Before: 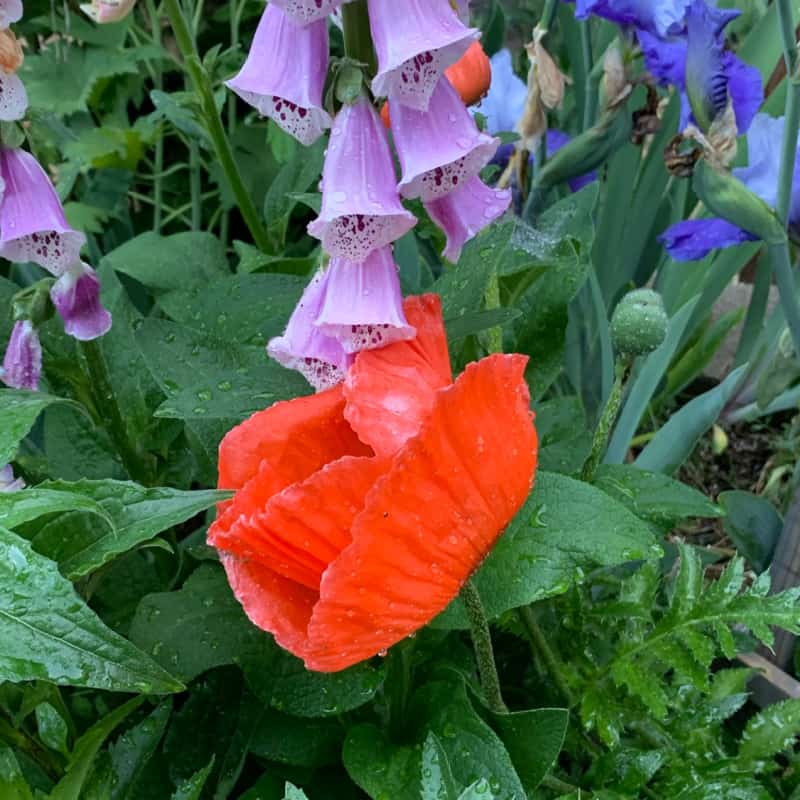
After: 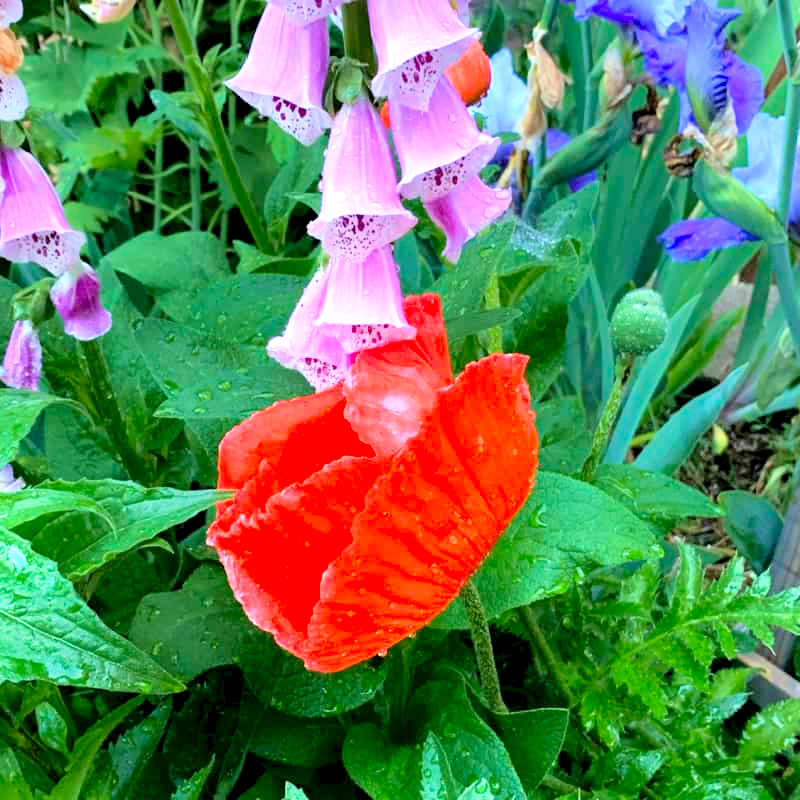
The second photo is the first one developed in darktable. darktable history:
levels: levels [0, 0.492, 0.984]
velvia: on, module defaults
tone equalizer: -8 EV -0.382 EV, -7 EV -0.384 EV, -6 EV -0.301 EV, -5 EV -0.236 EV, -3 EV 0.216 EV, -2 EV 0.334 EV, -1 EV 0.392 EV, +0 EV 0.415 EV
contrast brightness saturation: contrast 0.068, brightness 0.175, saturation 0.413
exposure: black level correction 0.005, exposure 0.278 EV, compensate highlight preservation false
